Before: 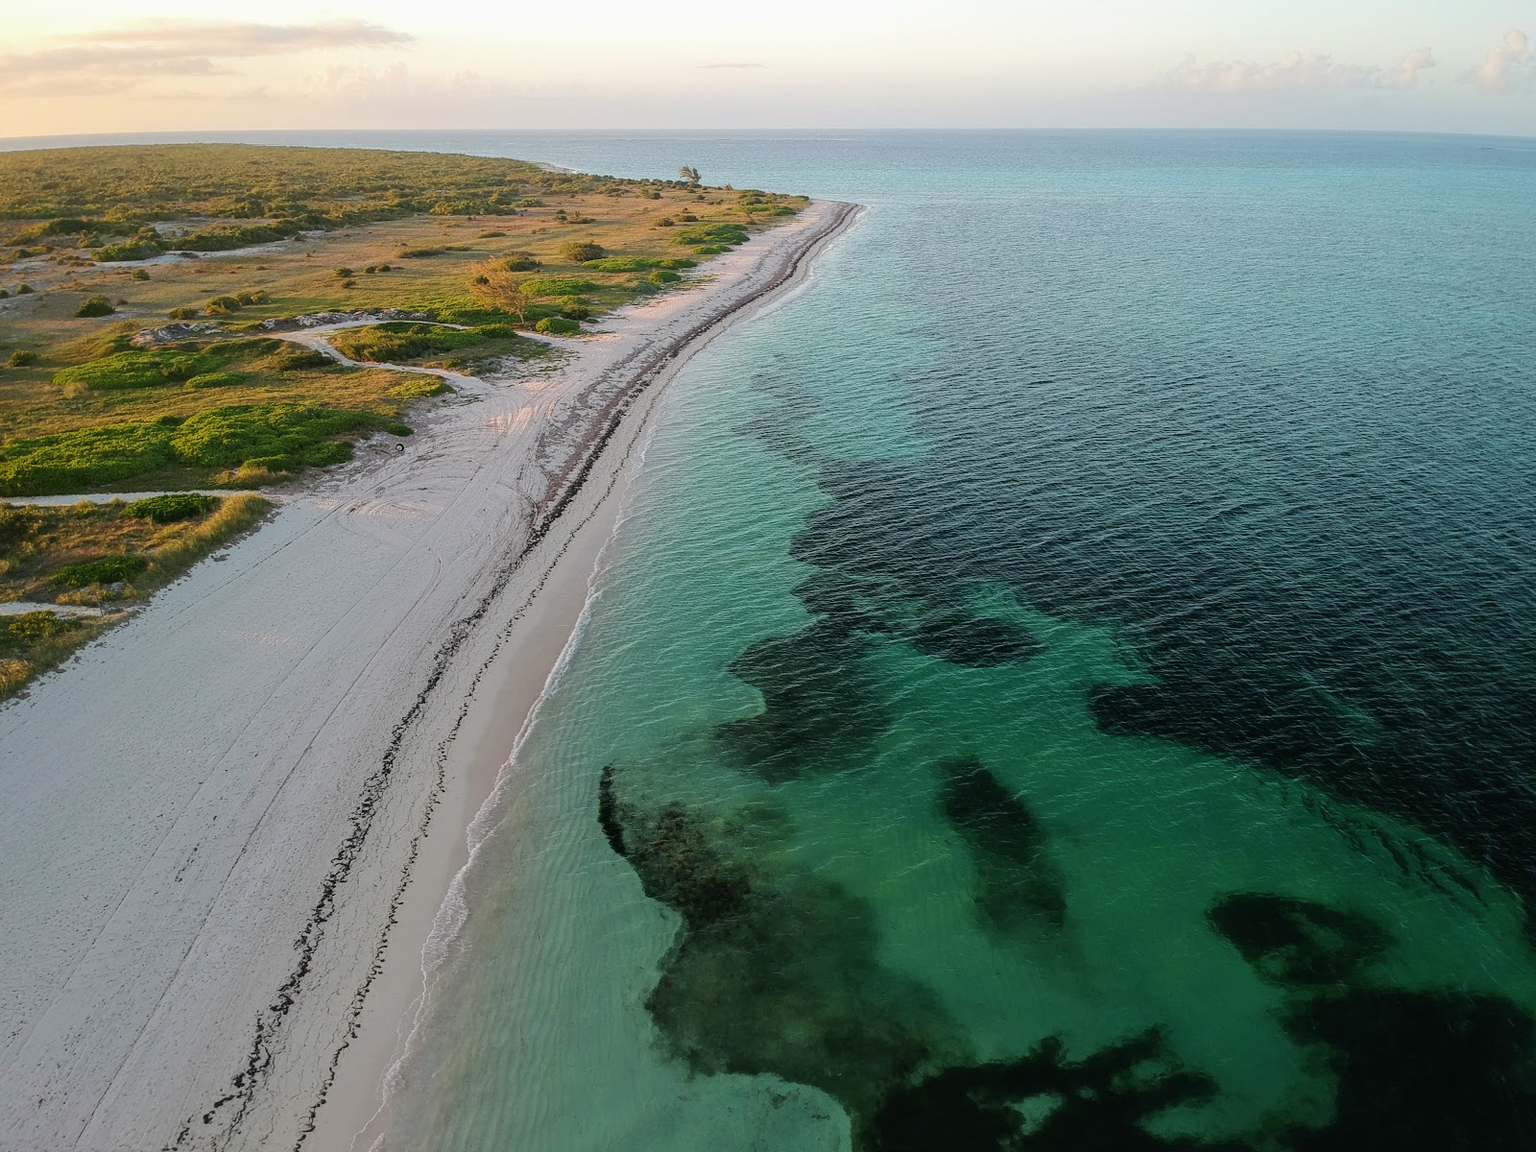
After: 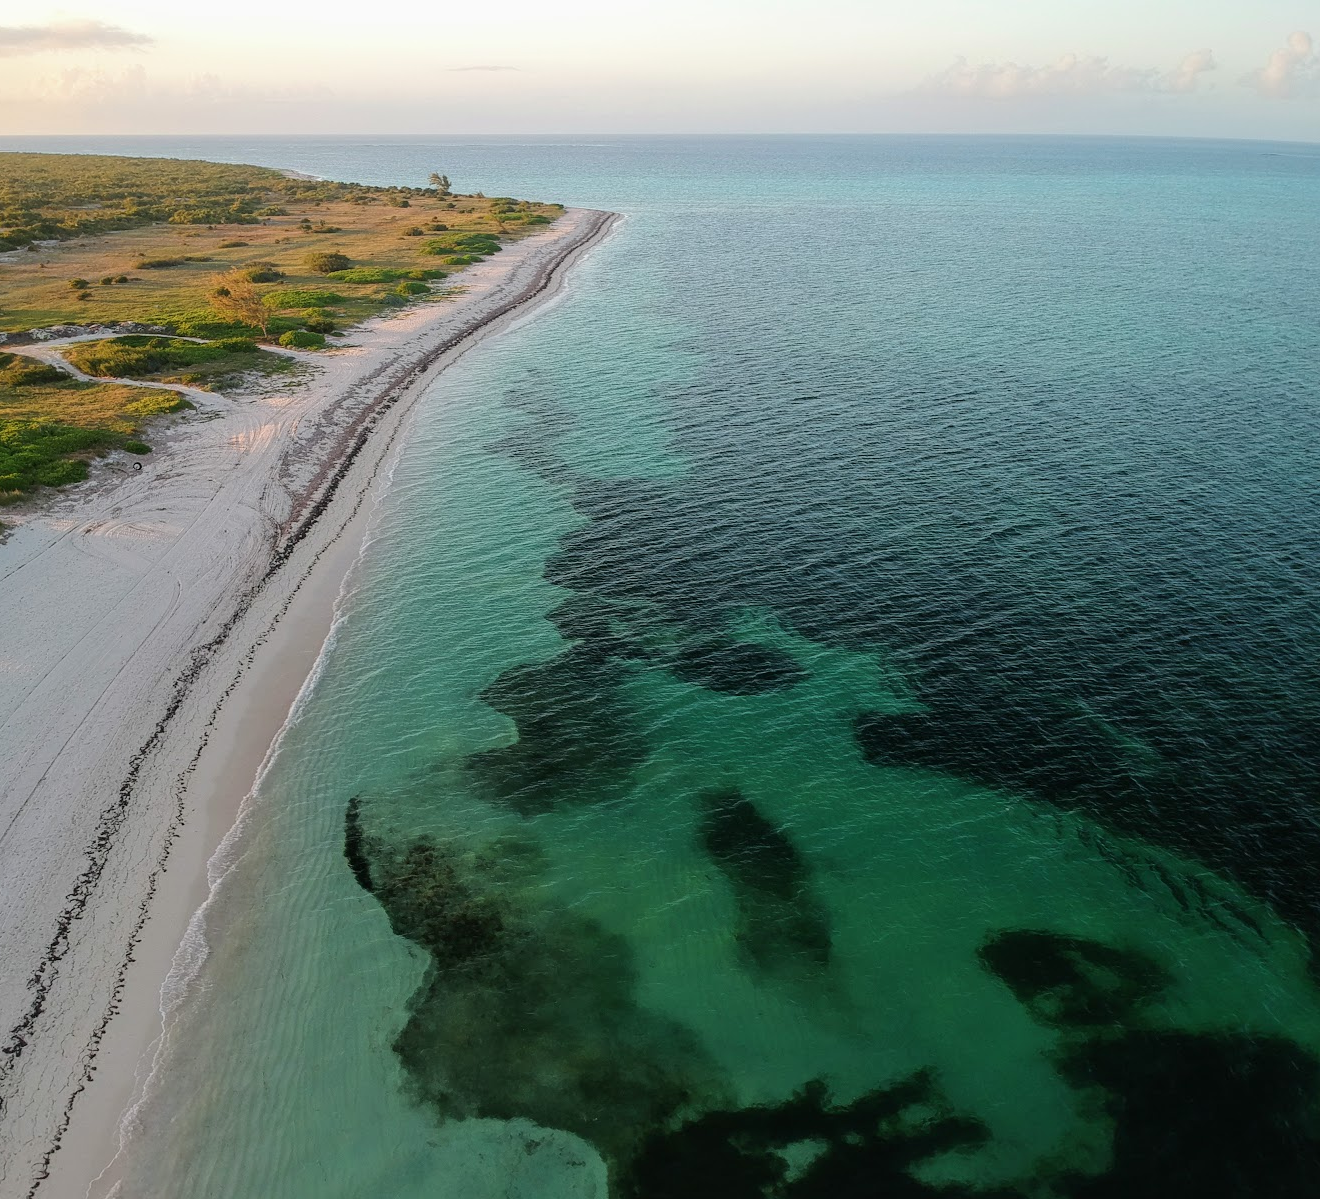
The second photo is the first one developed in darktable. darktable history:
tone equalizer: on, module defaults
crop: left 17.491%, bottom 0.042%
